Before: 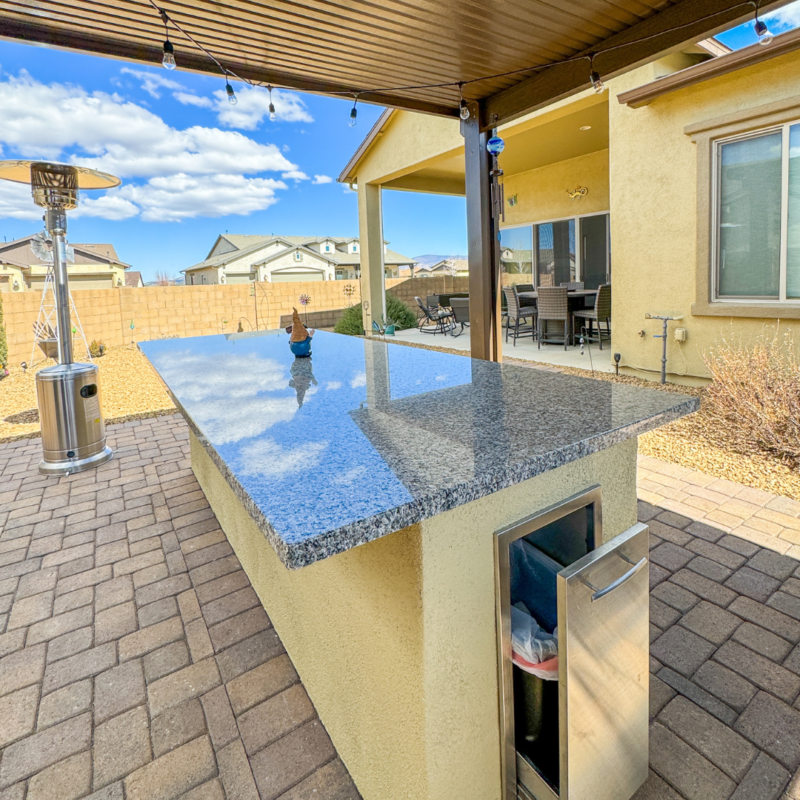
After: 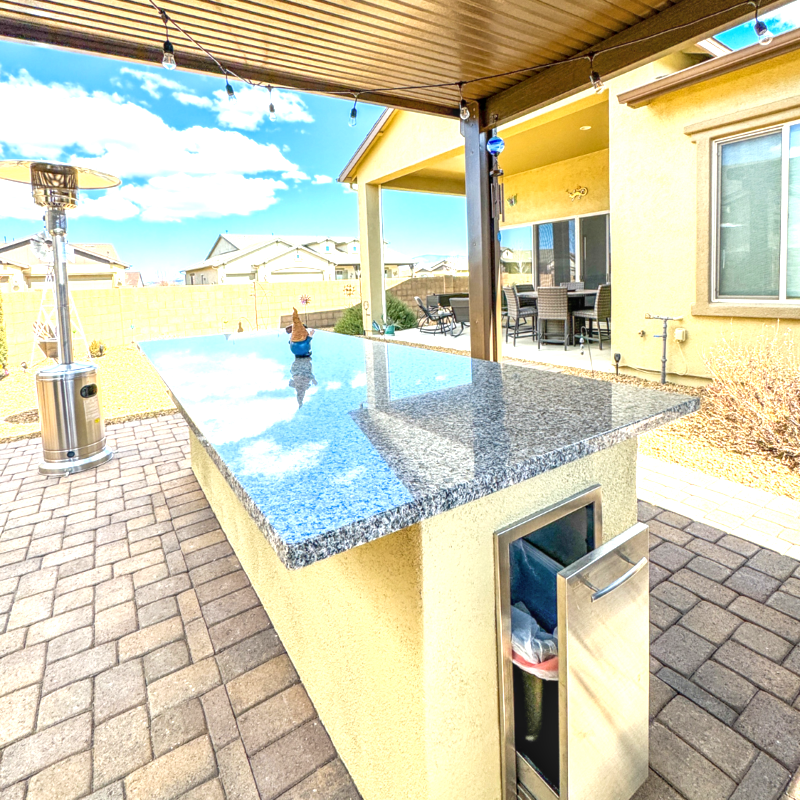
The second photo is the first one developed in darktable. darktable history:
exposure: exposure 1 EV, compensate highlight preservation false
local contrast: on, module defaults
